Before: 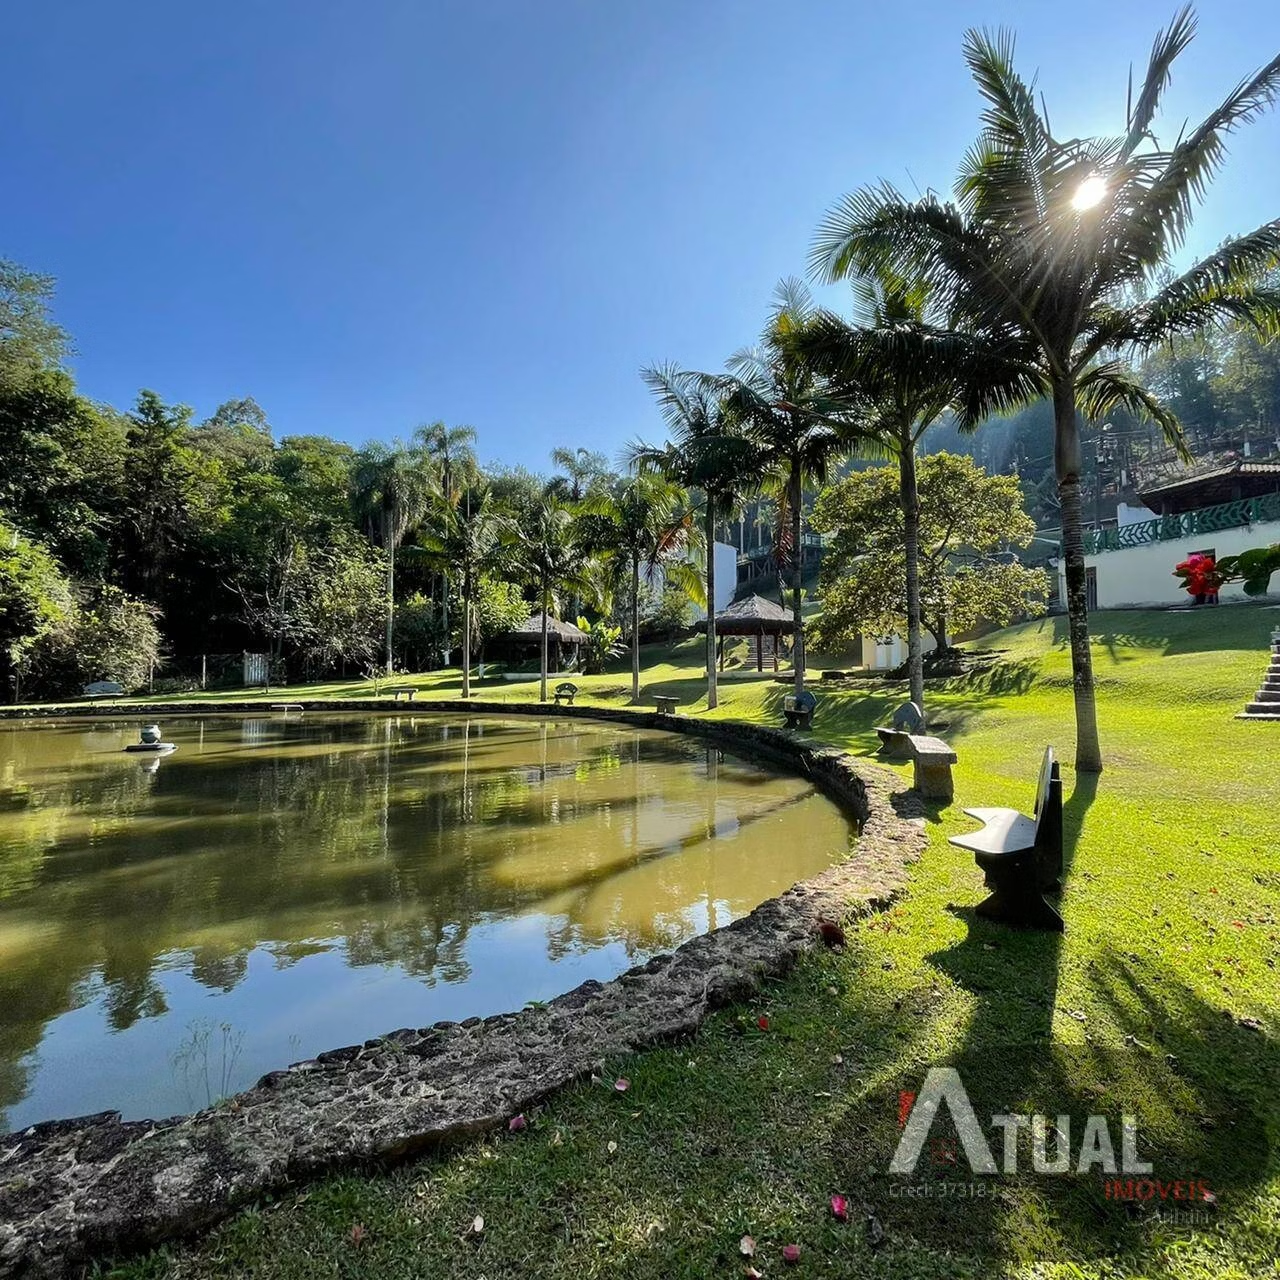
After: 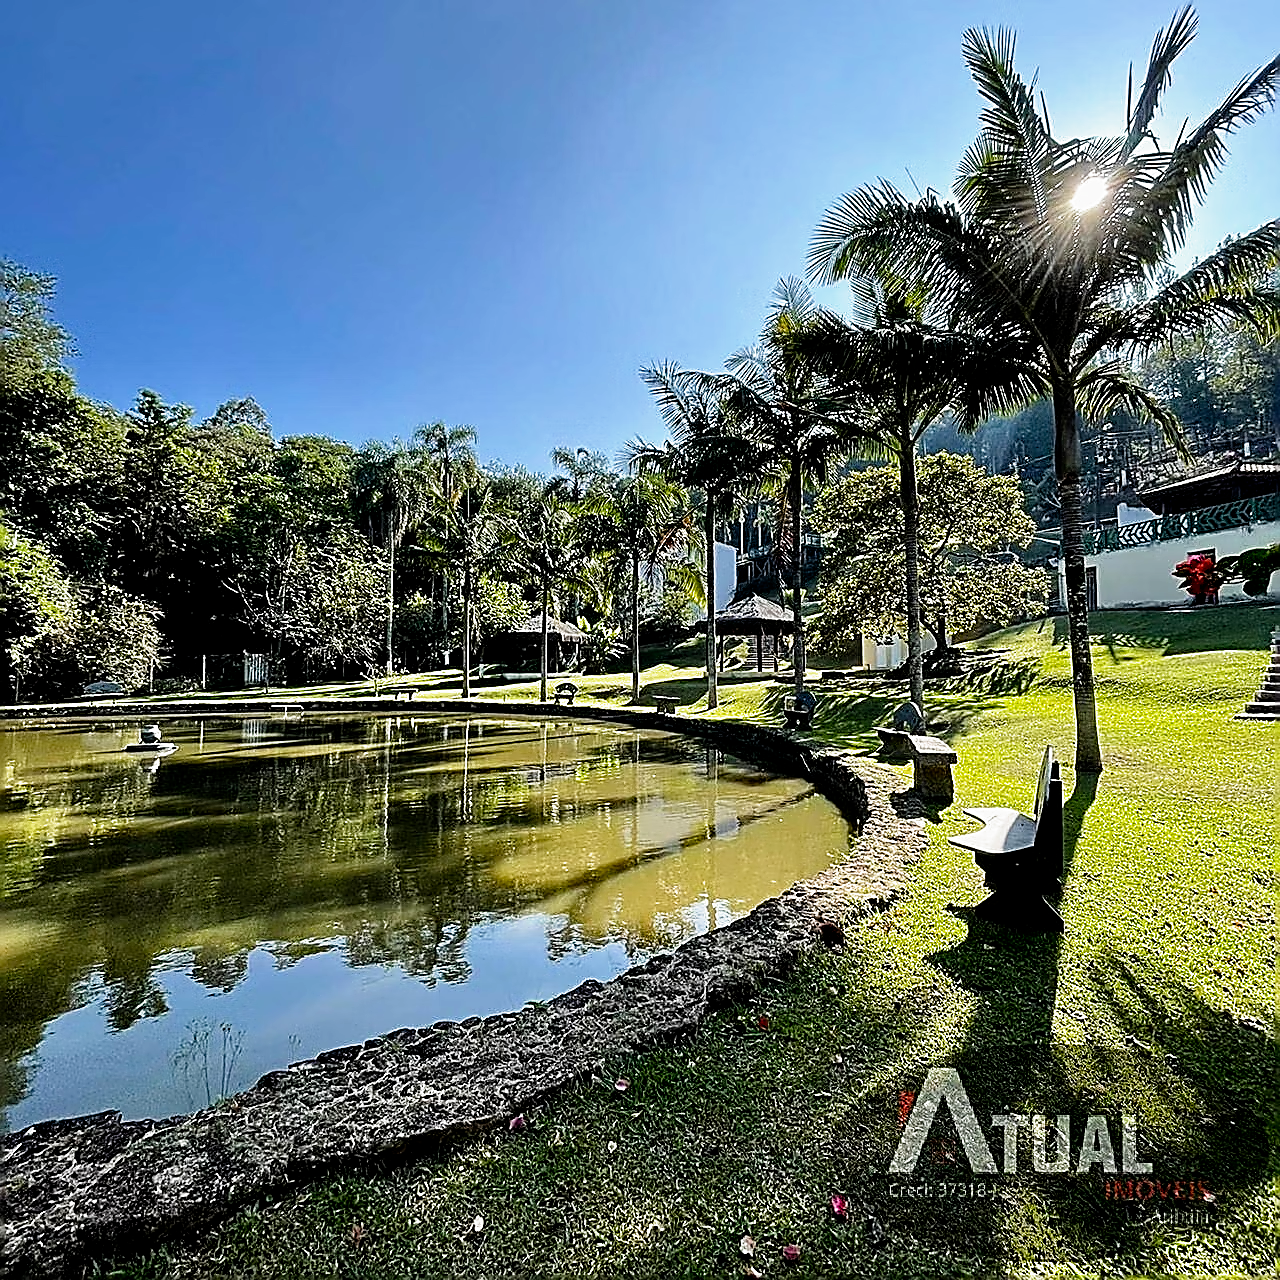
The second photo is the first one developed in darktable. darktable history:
filmic rgb: black relative exposure -8.69 EV, white relative exposure 2.66 EV, target black luminance 0%, target white luminance 99.954%, hardness 6.26, latitude 74.66%, contrast 1.317, highlights saturation mix -6%, preserve chrominance no, color science v5 (2021), iterations of high-quality reconstruction 0, contrast in shadows safe, contrast in highlights safe
sharpen: amount 1.875
